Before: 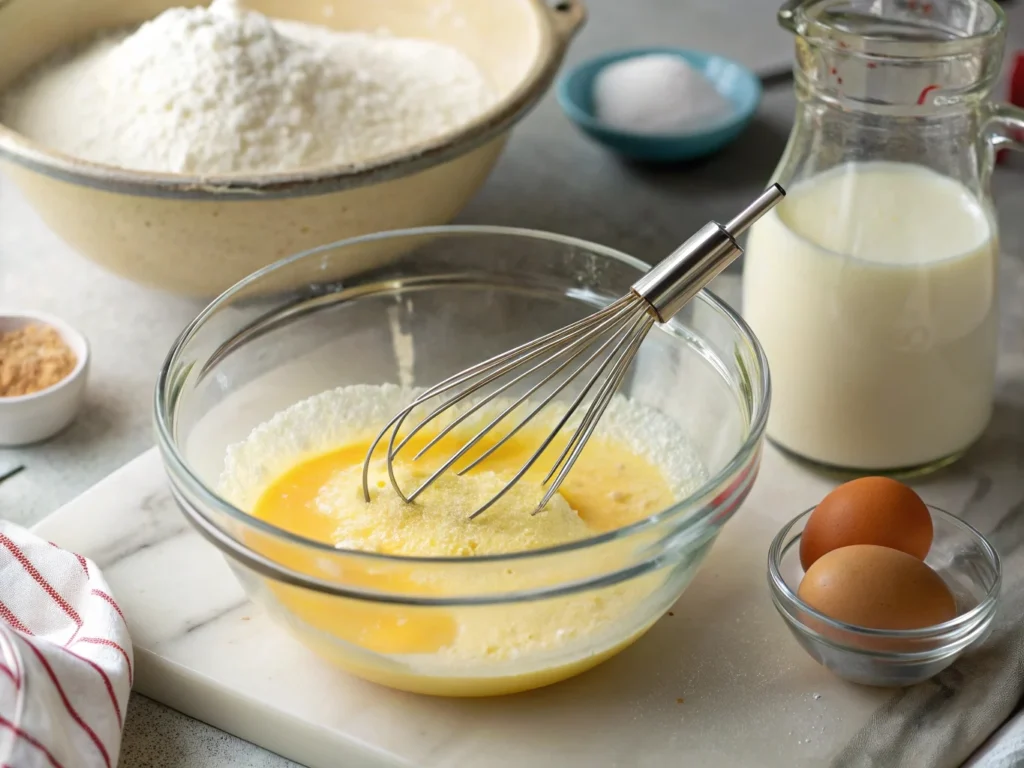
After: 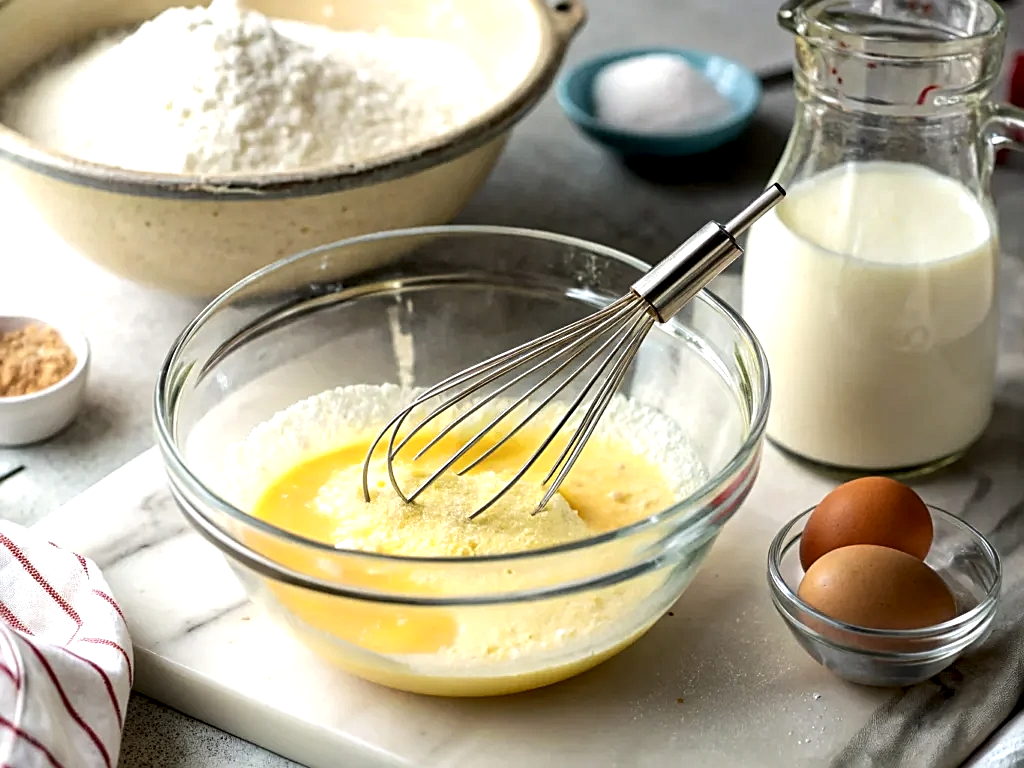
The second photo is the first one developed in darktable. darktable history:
sharpen: on, module defaults
local contrast: highlights 123%, shadows 126%, detail 140%, midtone range 0.254
white balance: emerald 1
tone equalizer: -8 EV -0.417 EV, -7 EV -0.389 EV, -6 EV -0.333 EV, -5 EV -0.222 EV, -3 EV 0.222 EV, -2 EV 0.333 EV, -1 EV 0.389 EV, +0 EV 0.417 EV, edges refinement/feathering 500, mask exposure compensation -1.57 EV, preserve details no
